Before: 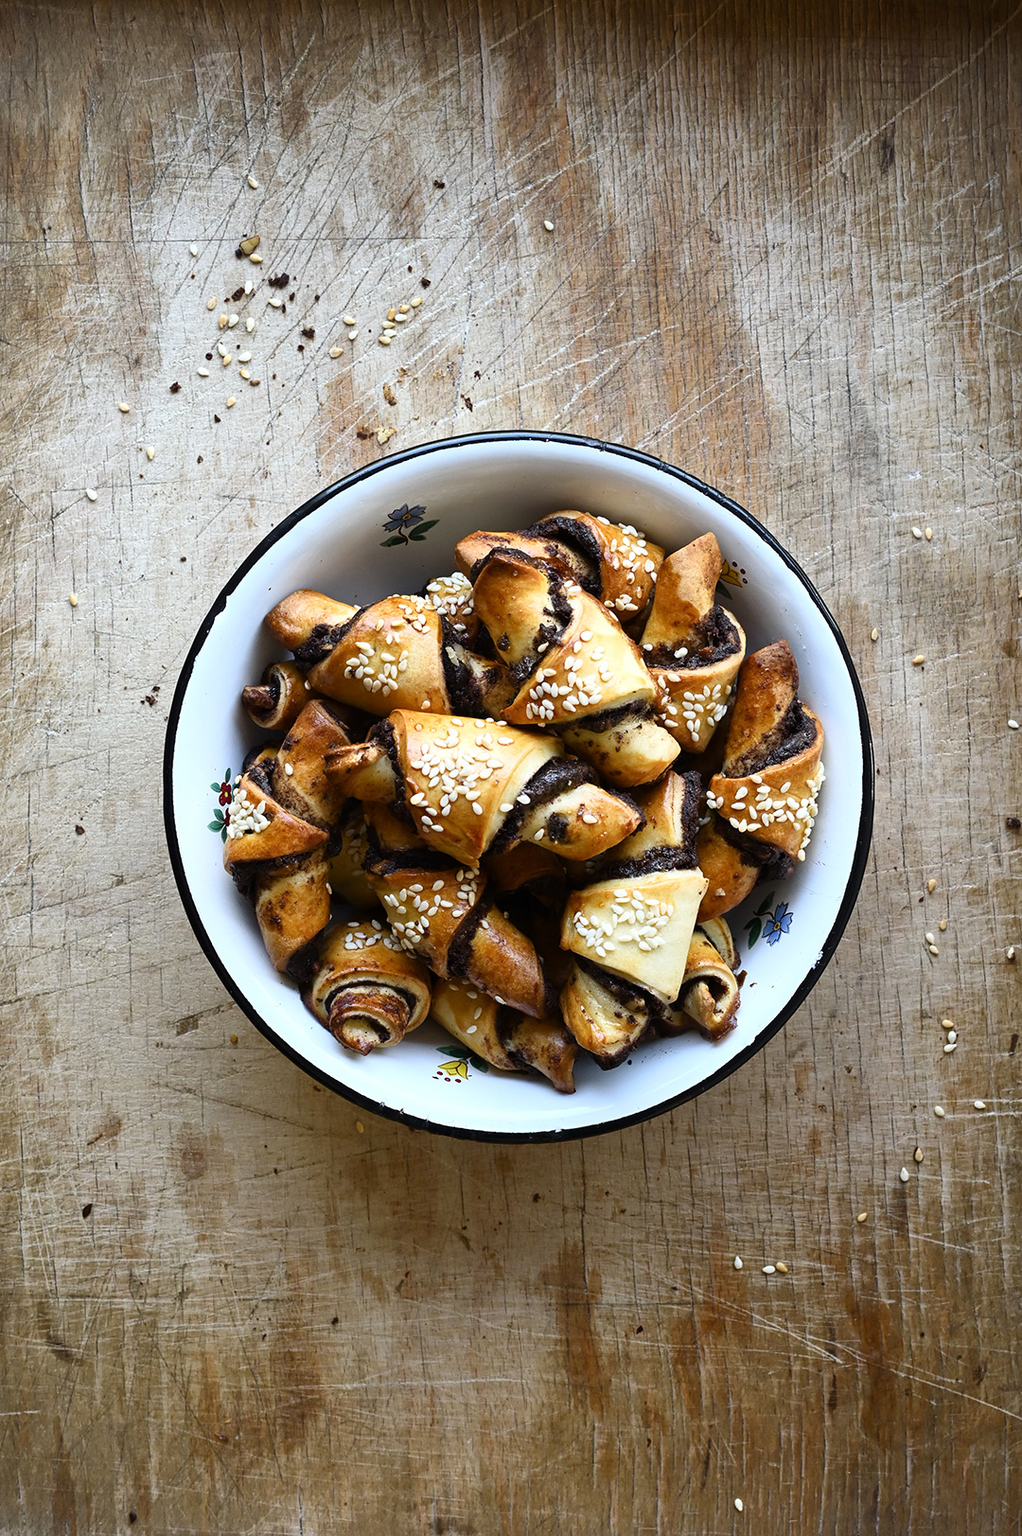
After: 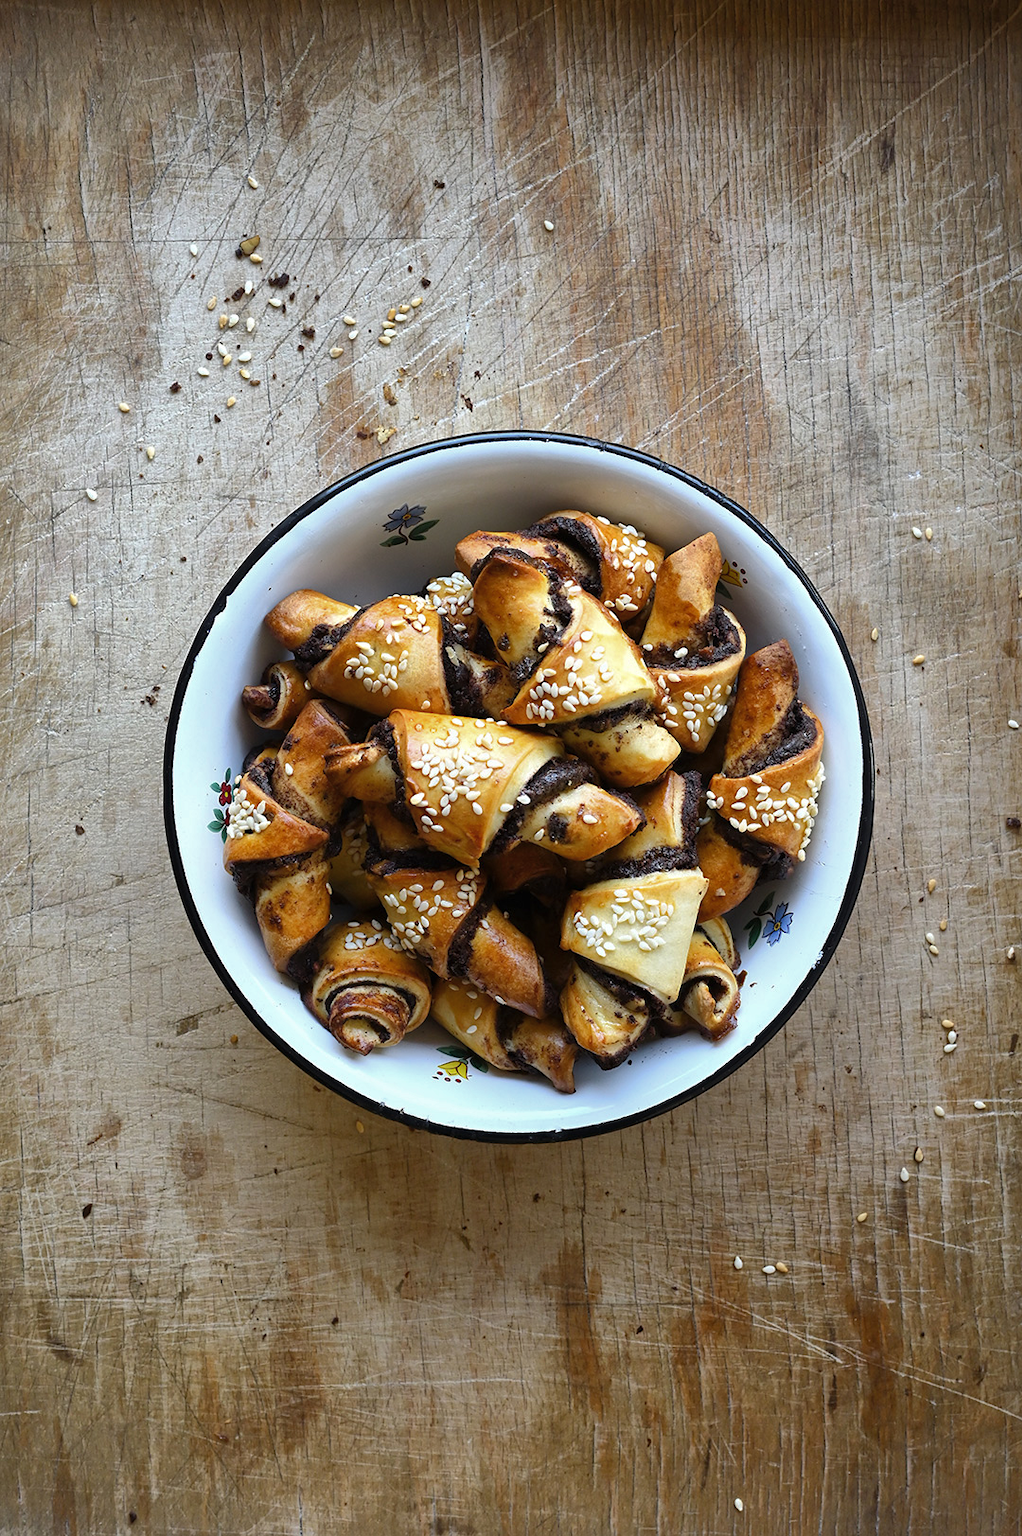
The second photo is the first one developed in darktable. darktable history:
shadows and highlights: shadows 40, highlights -60
tone equalizer: on, module defaults
